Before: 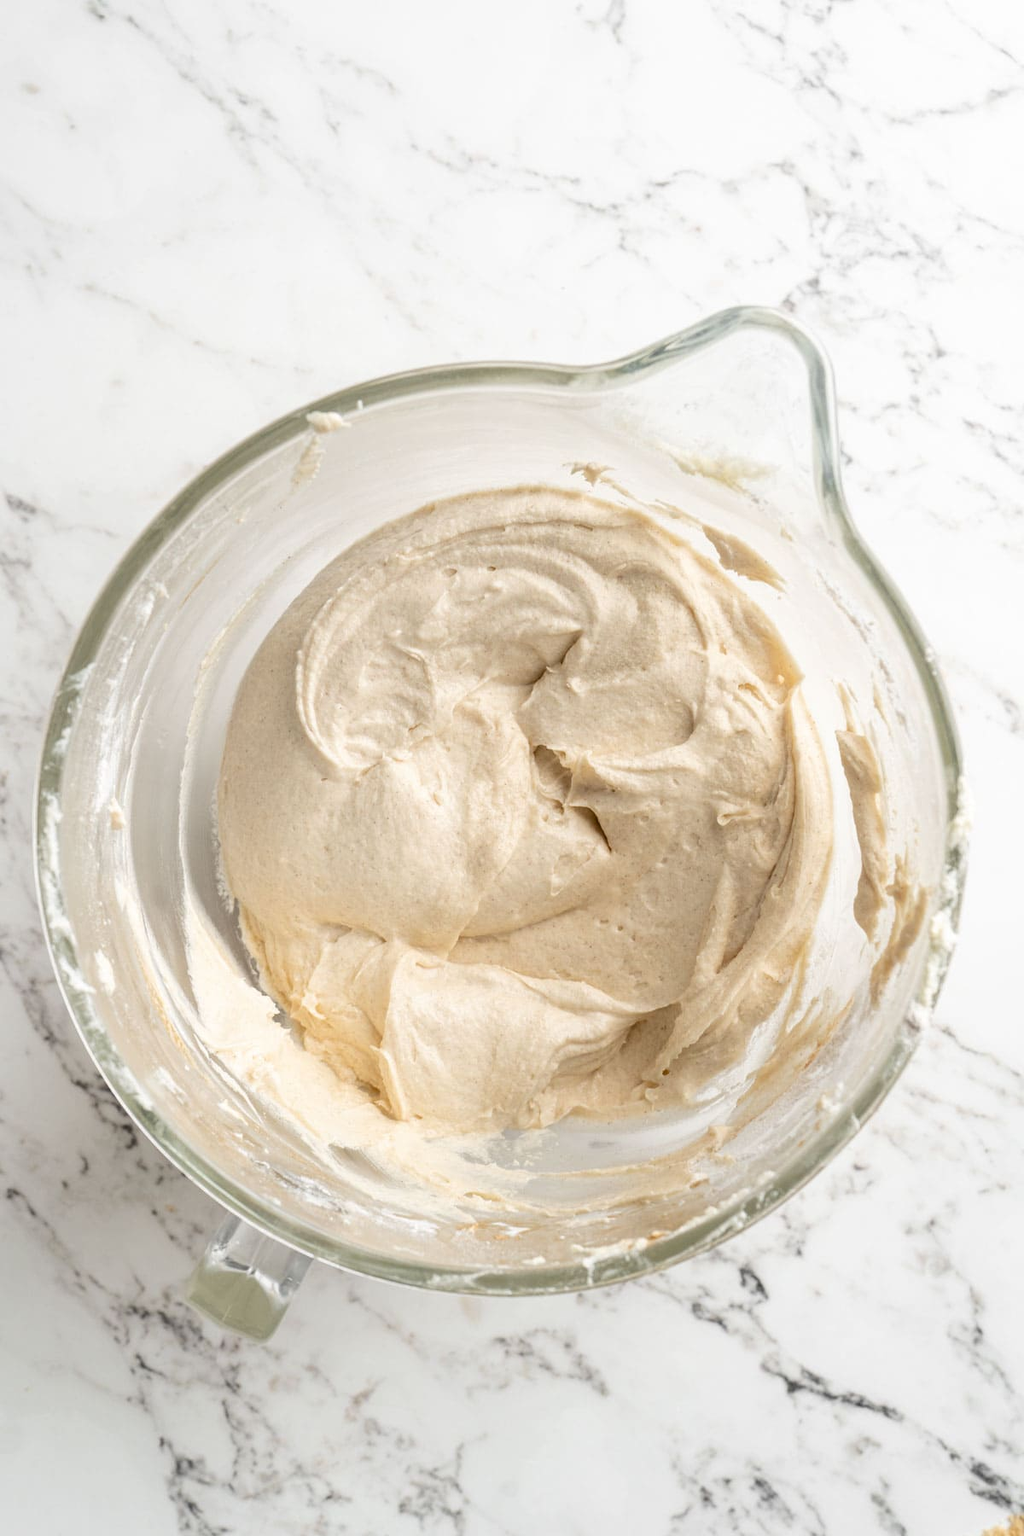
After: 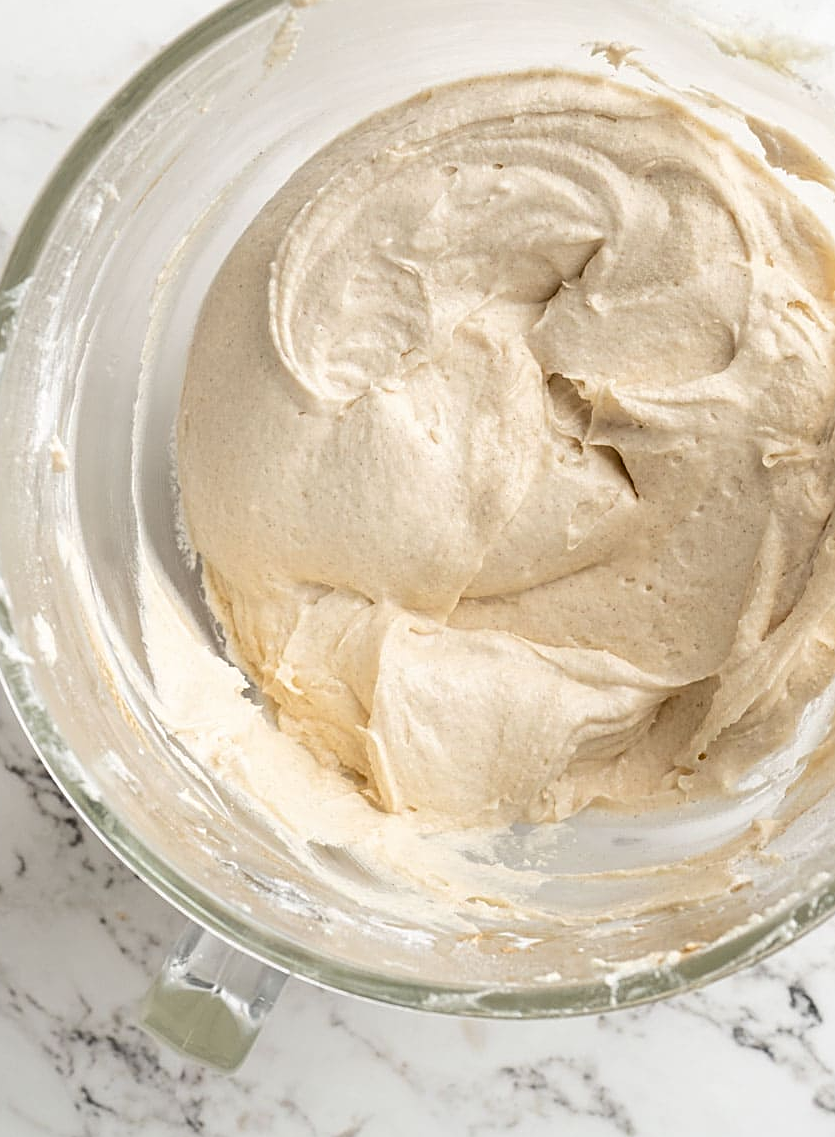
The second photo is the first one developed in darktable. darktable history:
crop: left 6.555%, top 27.814%, right 23.836%, bottom 9.019%
sharpen: on, module defaults
